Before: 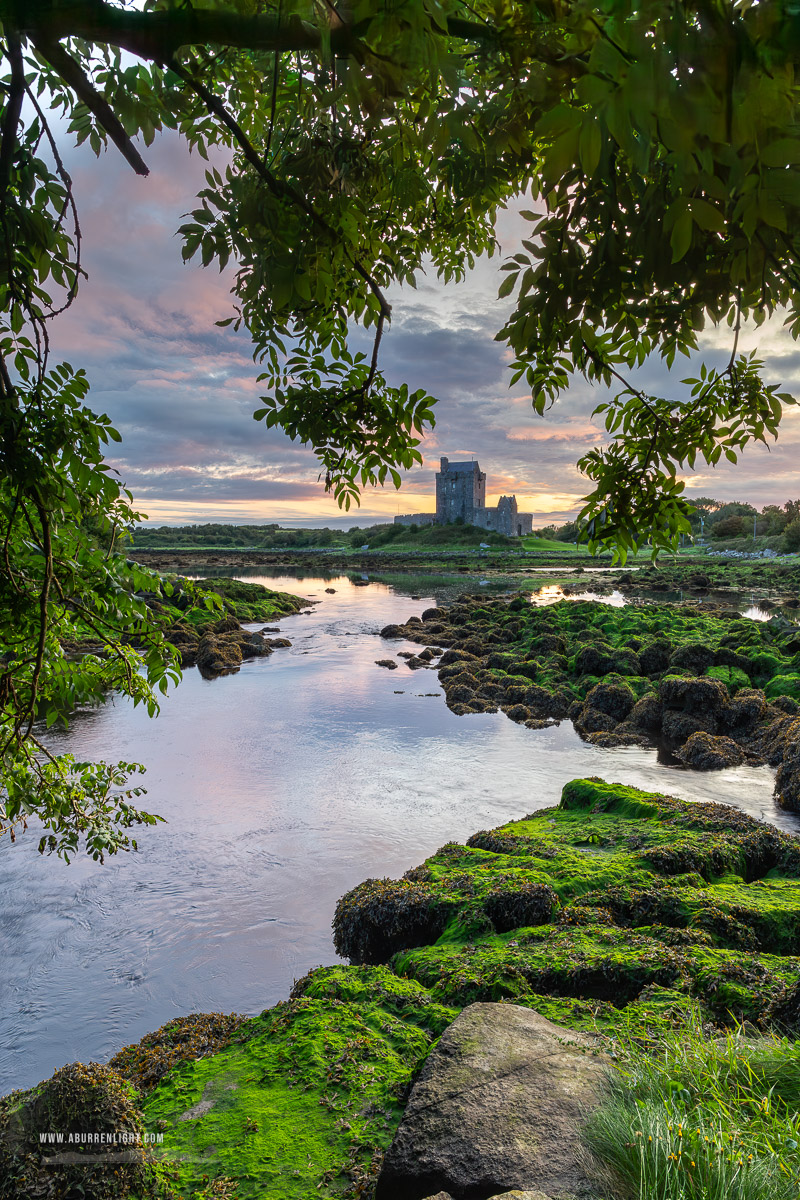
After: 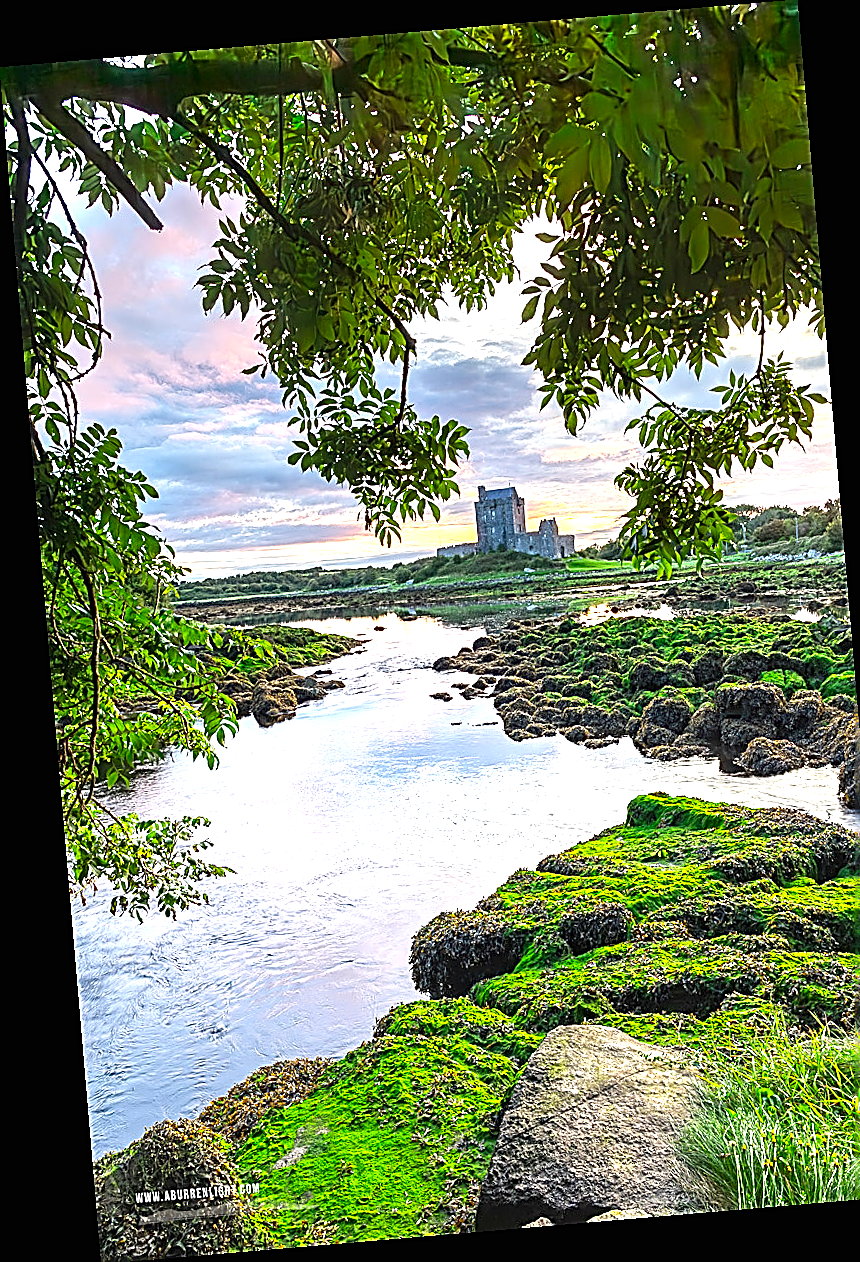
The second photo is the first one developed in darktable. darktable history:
rotate and perspective: rotation -4.86°, automatic cropping off
local contrast: mode bilateral grid, contrast 15, coarseness 36, detail 105%, midtone range 0.2
crop: right 4.126%, bottom 0.031%
sharpen: amount 1.861
vibrance: vibrance 100%
exposure: black level correction 0, exposure 0.7 EV, compensate exposure bias true, compensate highlight preservation false
